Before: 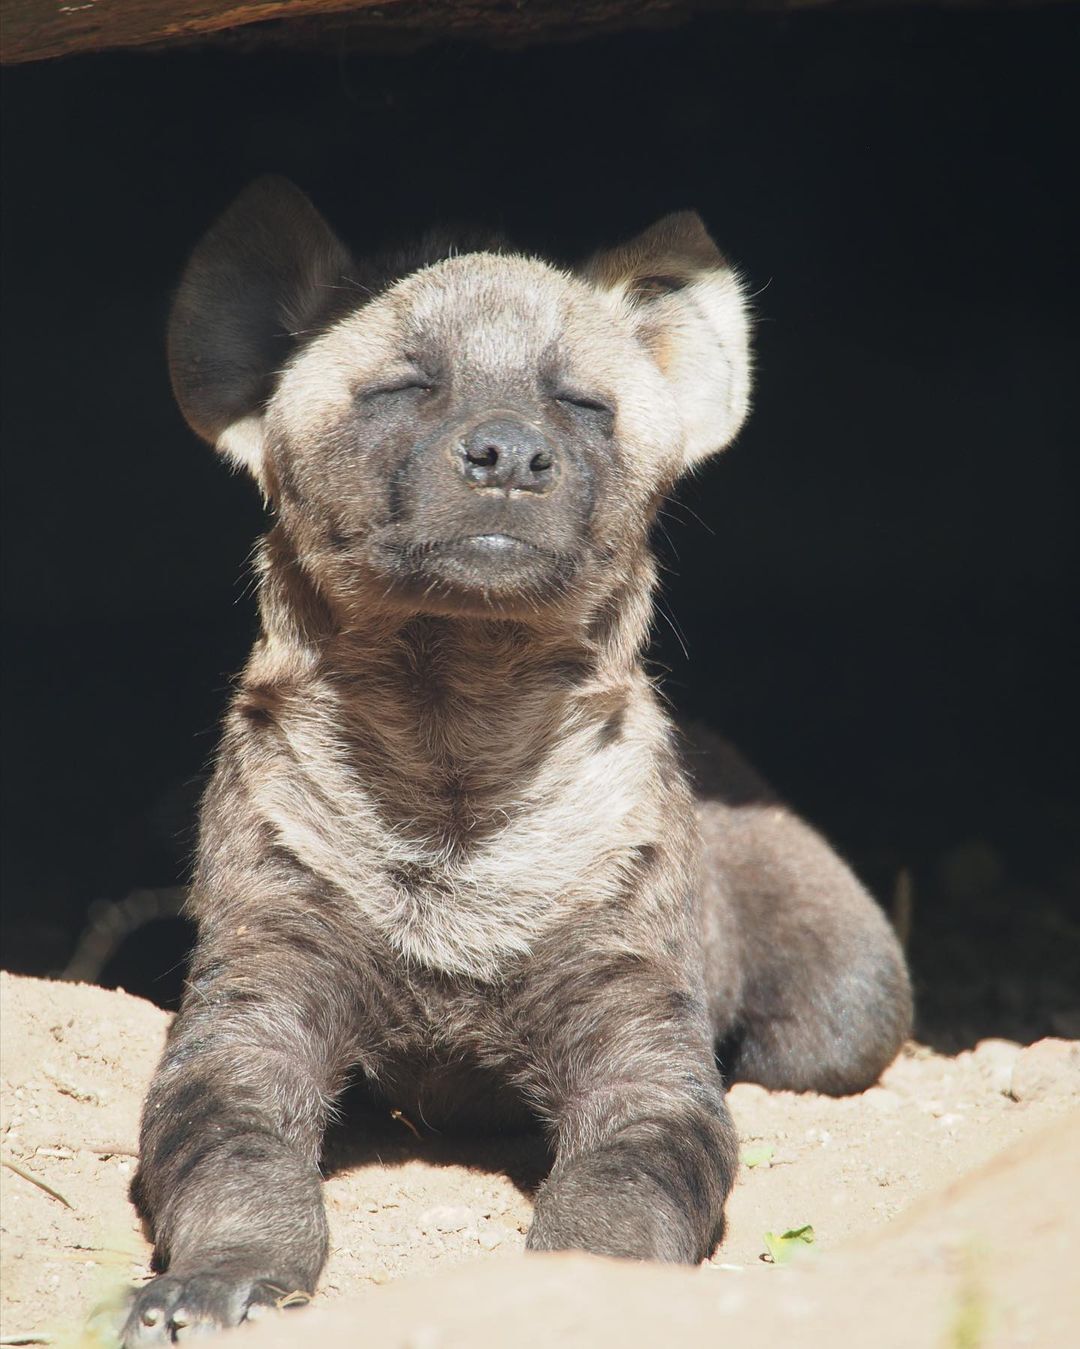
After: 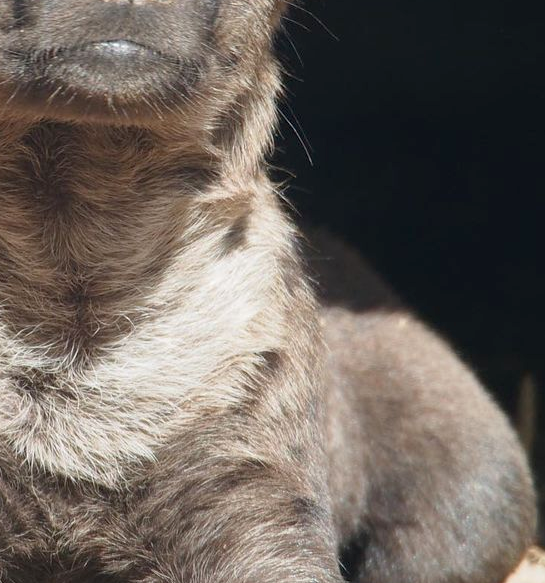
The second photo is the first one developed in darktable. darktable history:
exposure: black level correction 0.005, exposure 0.016 EV, compensate highlight preservation false
crop: left 34.837%, top 36.668%, right 14.616%, bottom 20.051%
